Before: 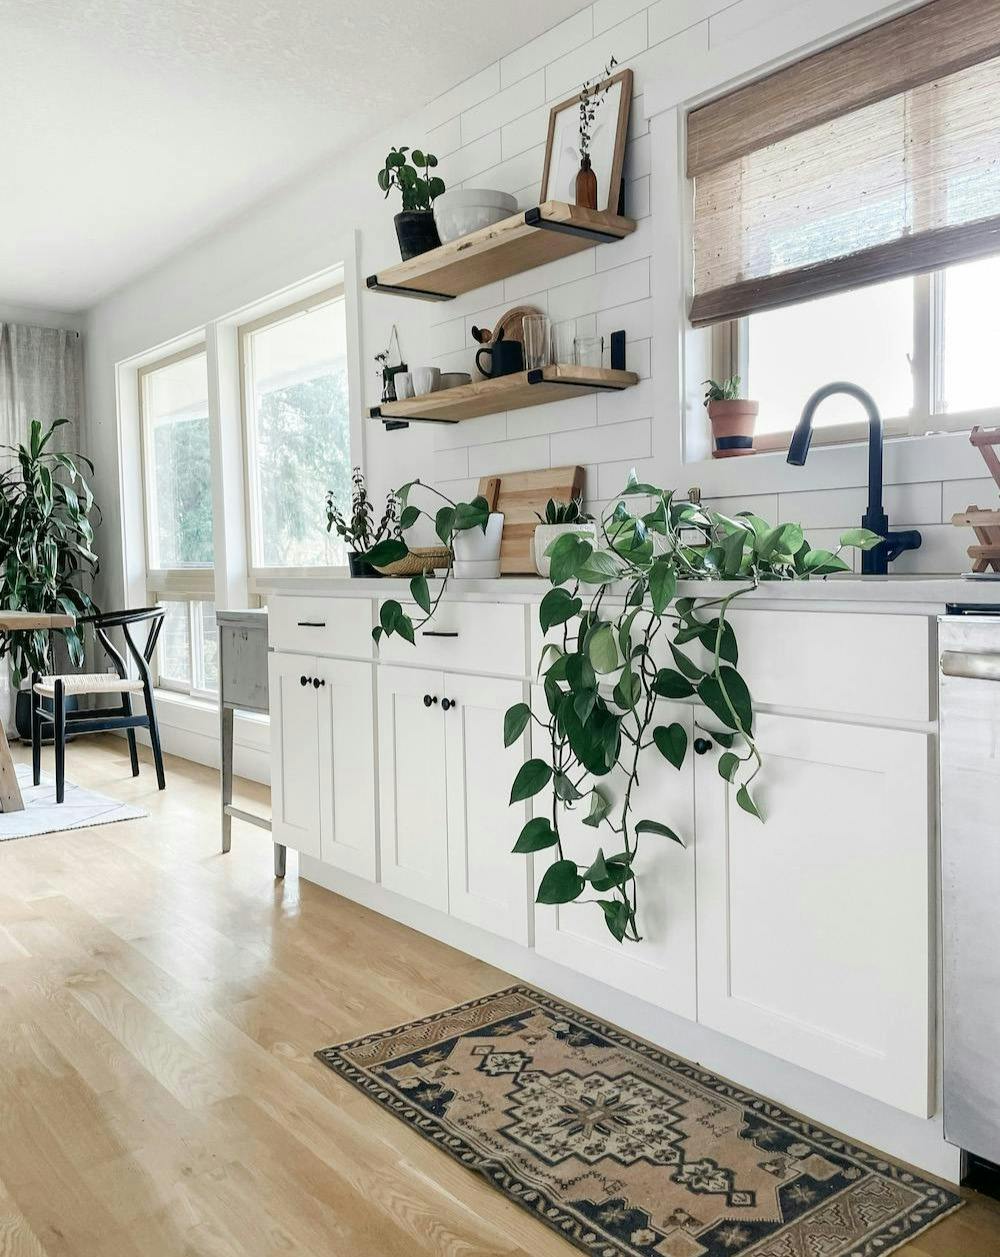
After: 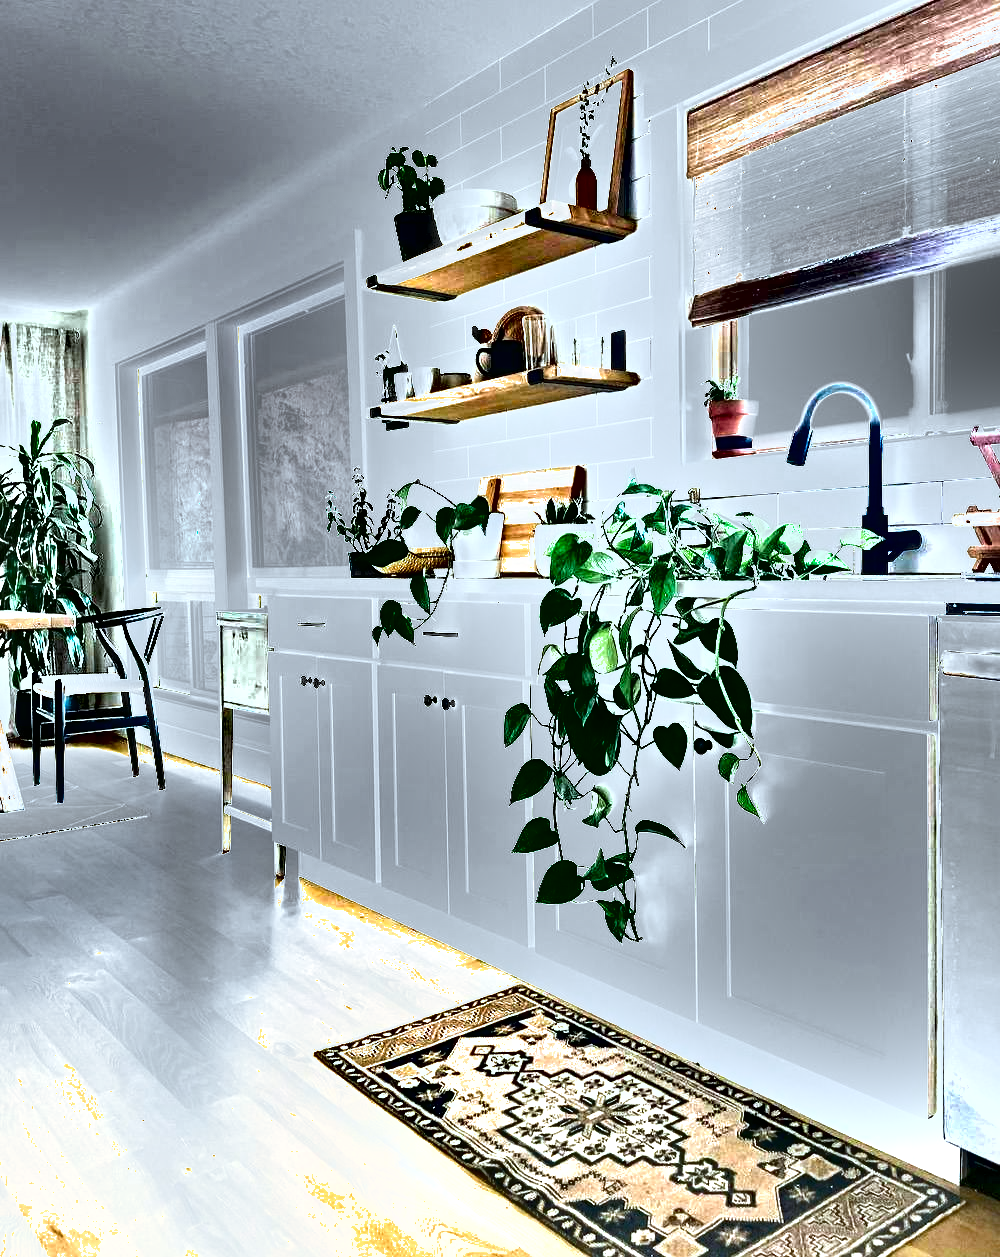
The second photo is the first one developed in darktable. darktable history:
exposure: black level correction 0, exposure 2.089 EV, compensate highlight preservation false
local contrast: mode bilateral grid, contrast 20, coarseness 49, detail 120%, midtone range 0.2
color correction: highlights a* -3.91, highlights b* -11.07
haze removal: strength 0.293, distance 0.252, compatibility mode true, adaptive false
shadows and highlights: soften with gaussian
